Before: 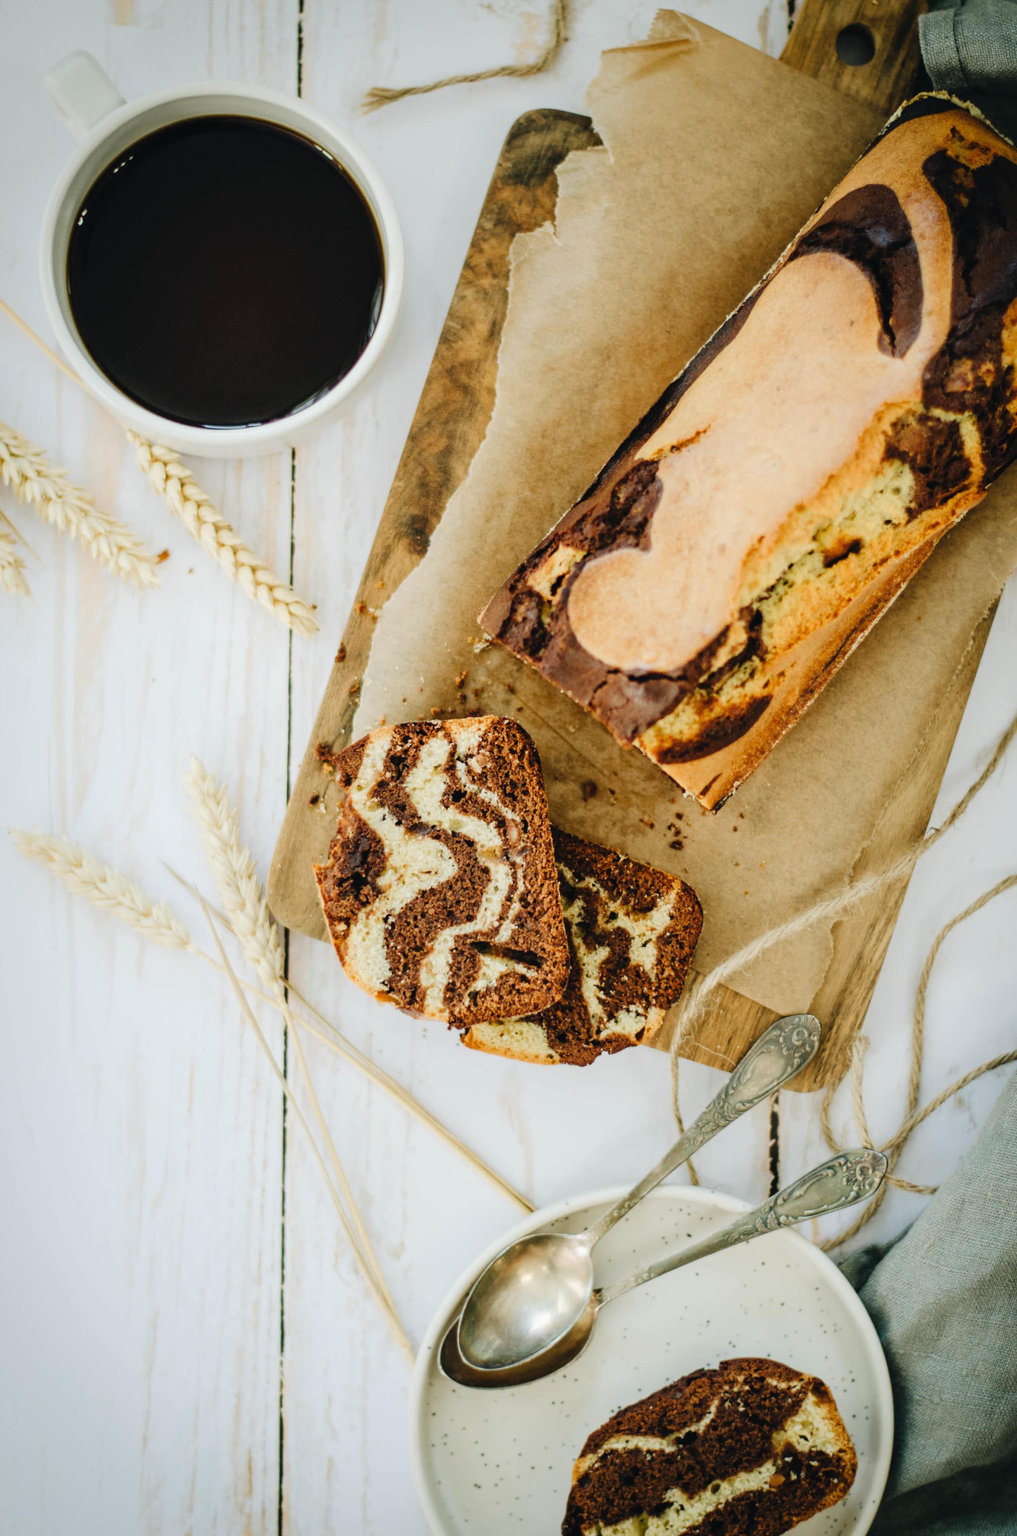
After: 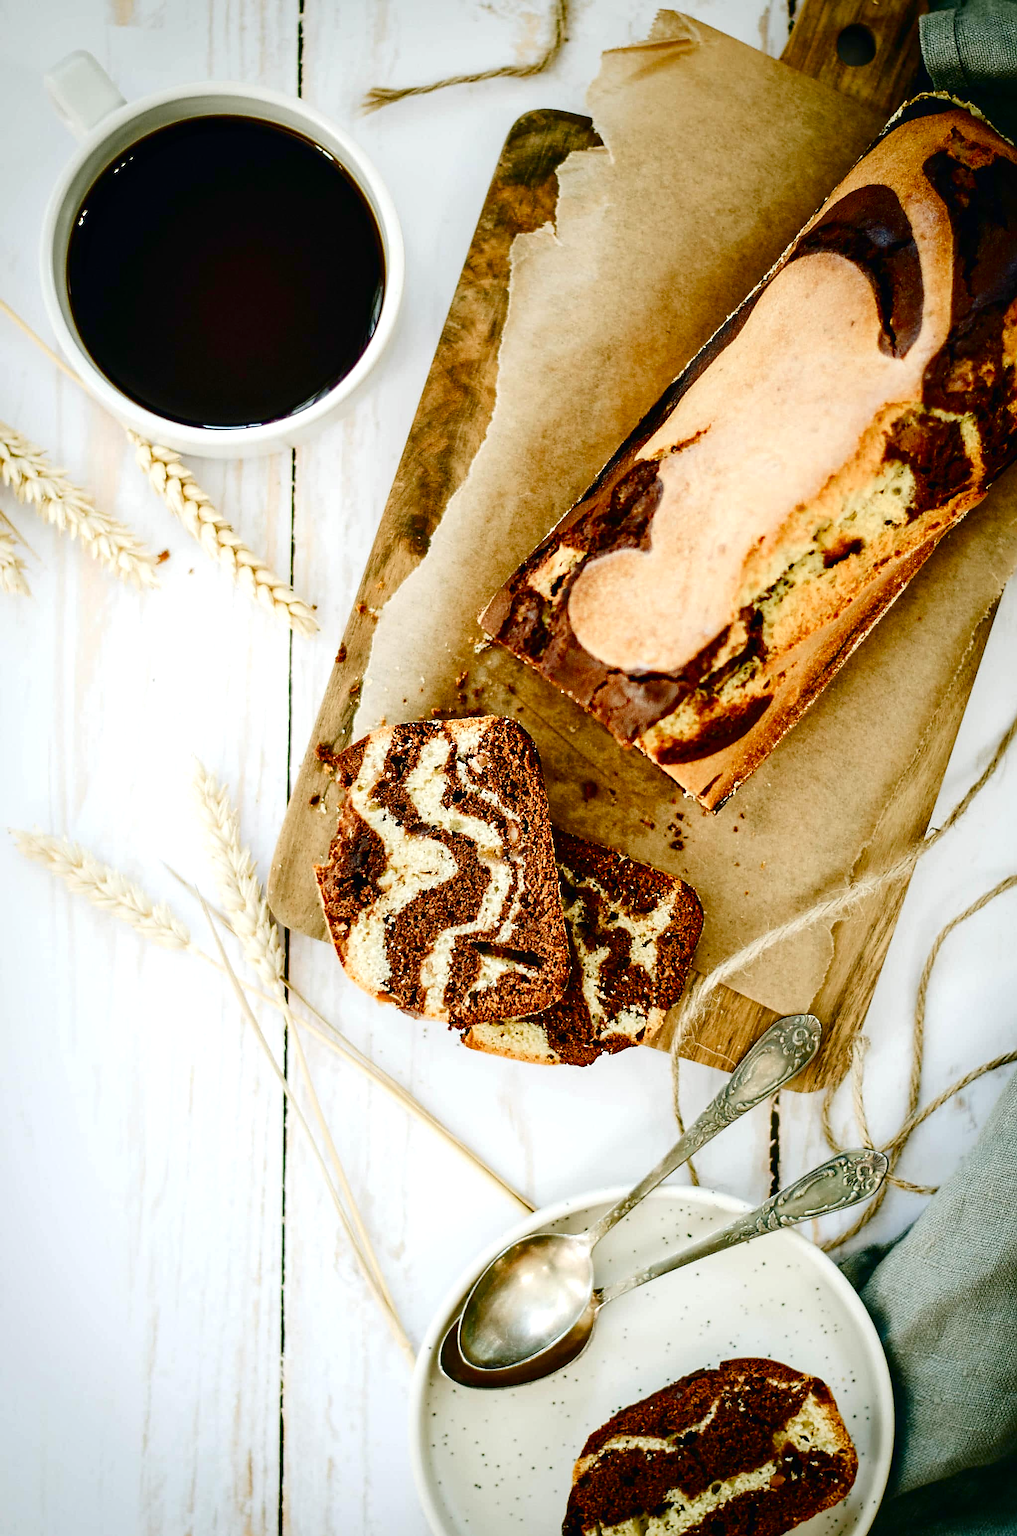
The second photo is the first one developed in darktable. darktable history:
contrast brightness saturation: contrast 0.13, brightness -0.24, saturation 0.14
color balance rgb: perceptual saturation grading › global saturation 20%, perceptual saturation grading › highlights -50%, perceptual saturation grading › shadows 30%, perceptual brilliance grading › global brilliance 10%, perceptual brilliance grading › shadows 15%
sharpen: radius 1.4, amount 1.25, threshold 0.7
